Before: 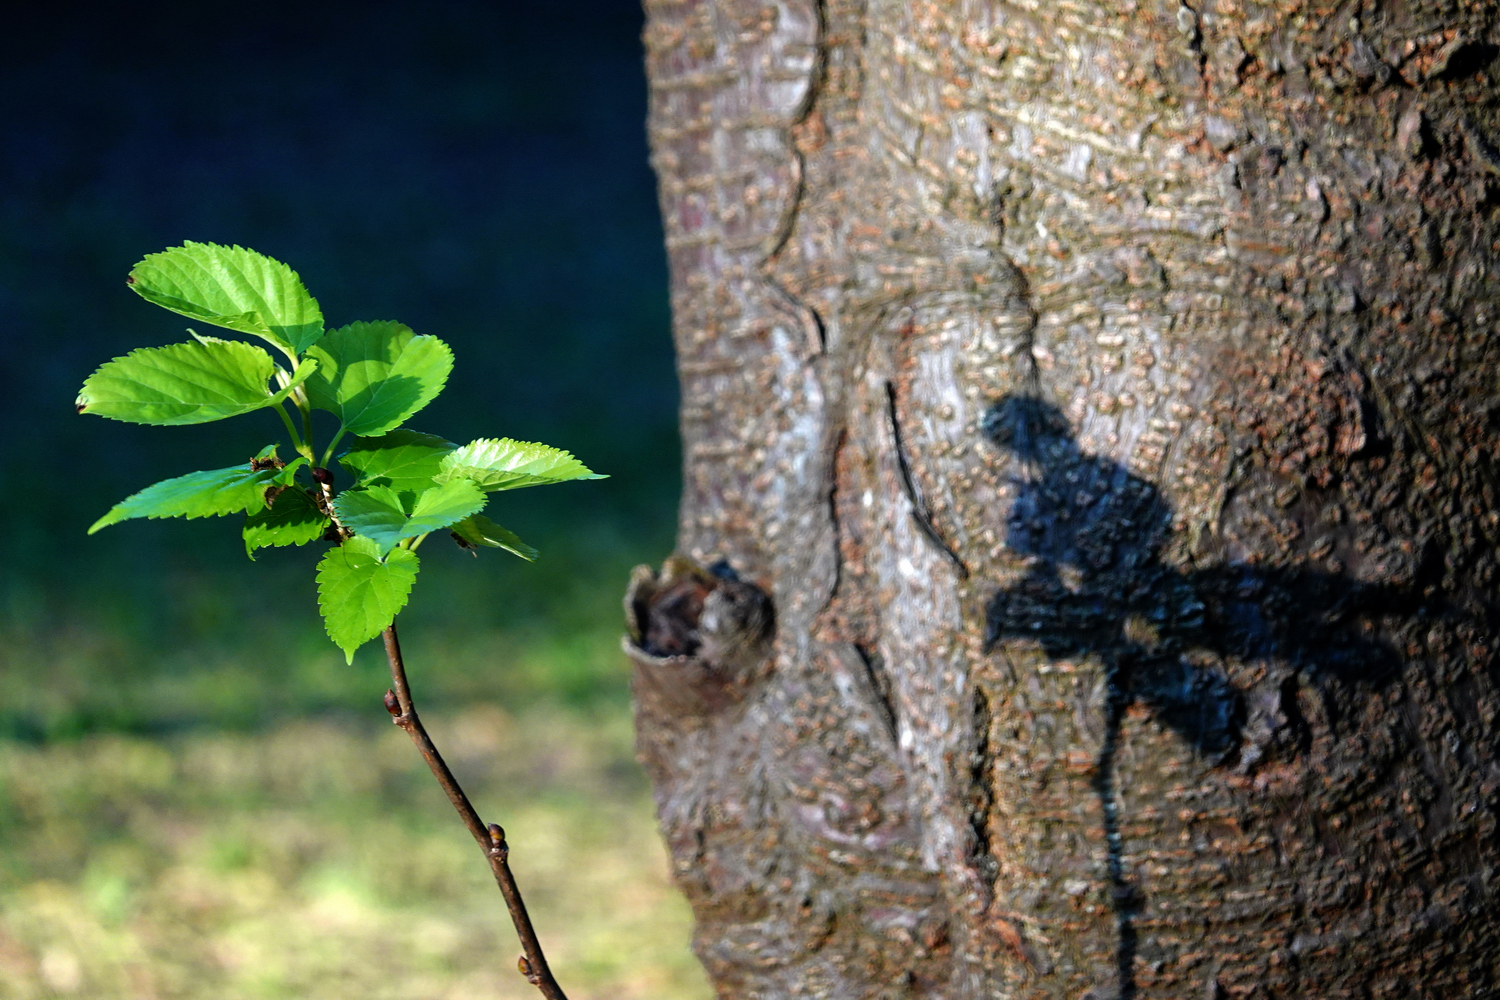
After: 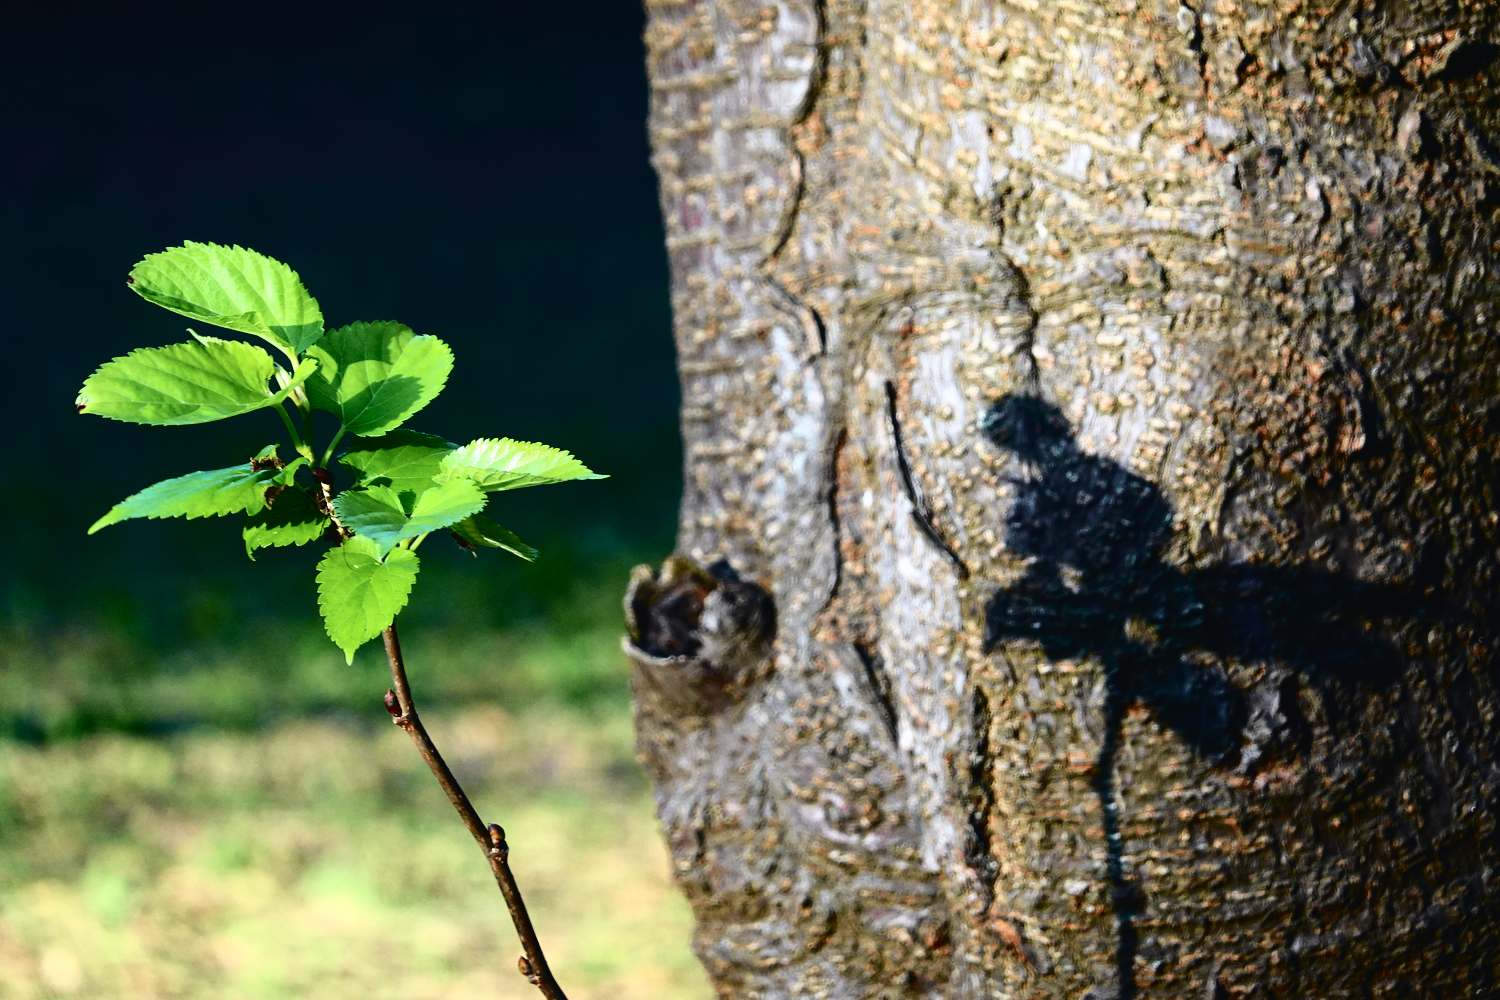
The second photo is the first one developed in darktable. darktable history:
contrast brightness saturation: contrast 0.1, saturation -0.3
tone curve: curves: ch0 [(0, 0.023) (0.132, 0.075) (0.251, 0.186) (0.441, 0.476) (0.662, 0.757) (0.849, 0.927) (1, 0.99)]; ch1 [(0, 0) (0.447, 0.411) (0.483, 0.469) (0.498, 0.496) (0.518, 0.514) (0.561, 0.59) (0.606, 0.659) (0.657, 0.725) (0.869, 0.916) (1, 1)]; ch2 [(0, 0) (0.307, 0.315) (0.425, 0.438) (0.483, 0.477) (0.503, 0.503) (0.526, 0.553) (0.552, 0.601) (0.615, 0.669) (0.703, 0.797) (0.985, 0.966)], color space Lab, independent channels
